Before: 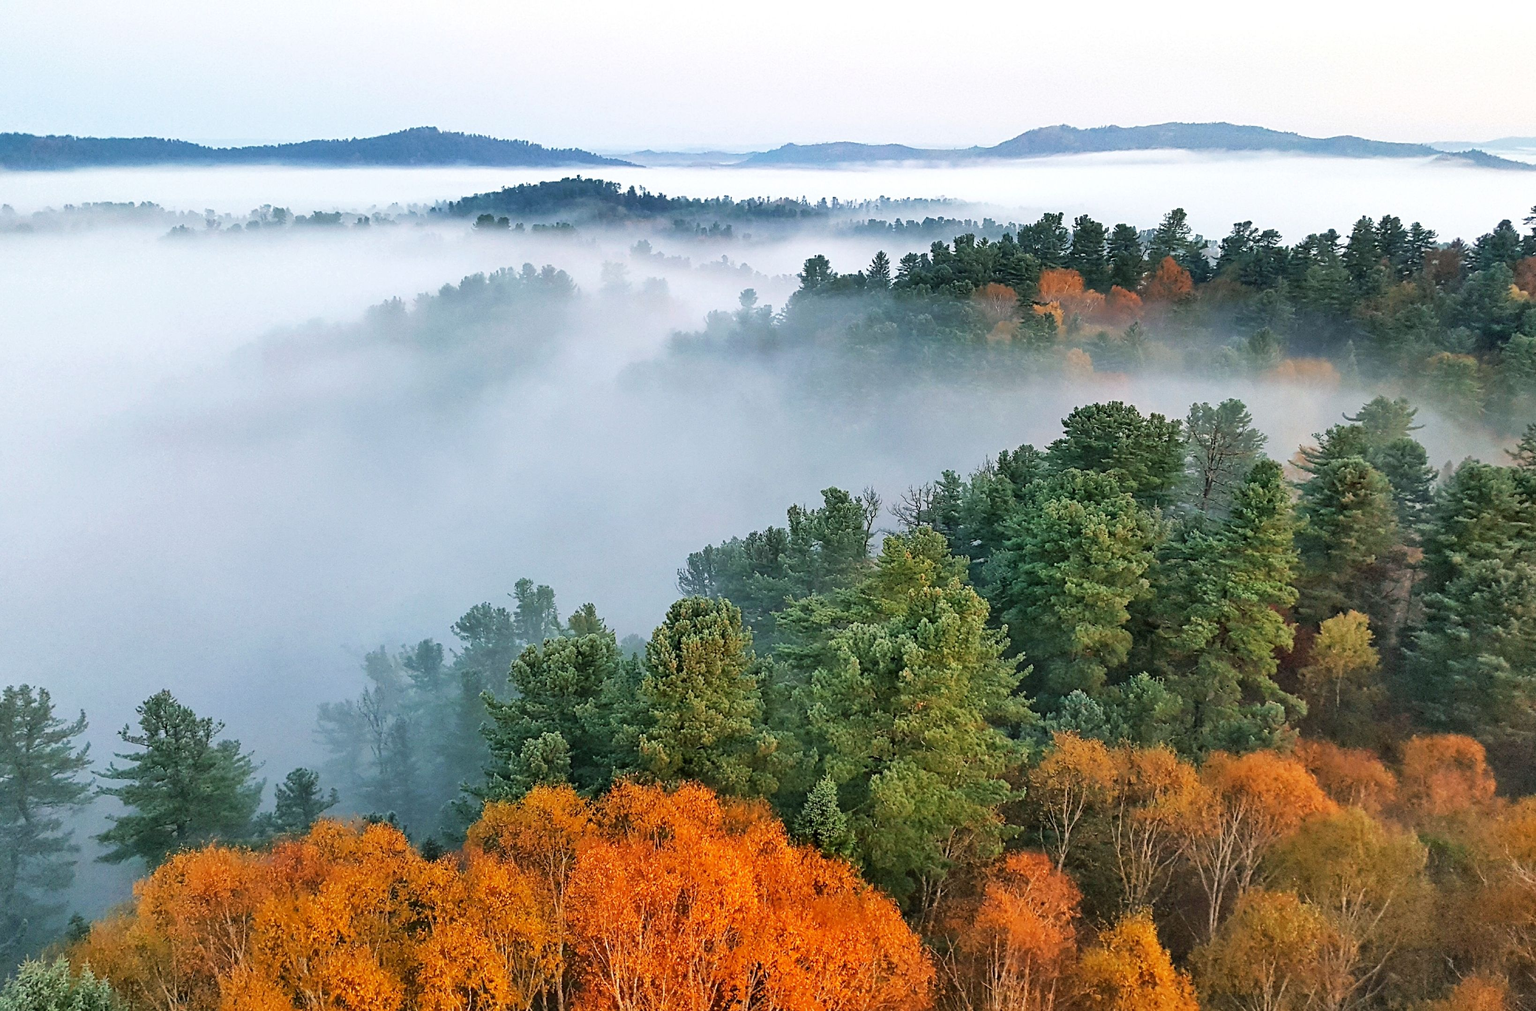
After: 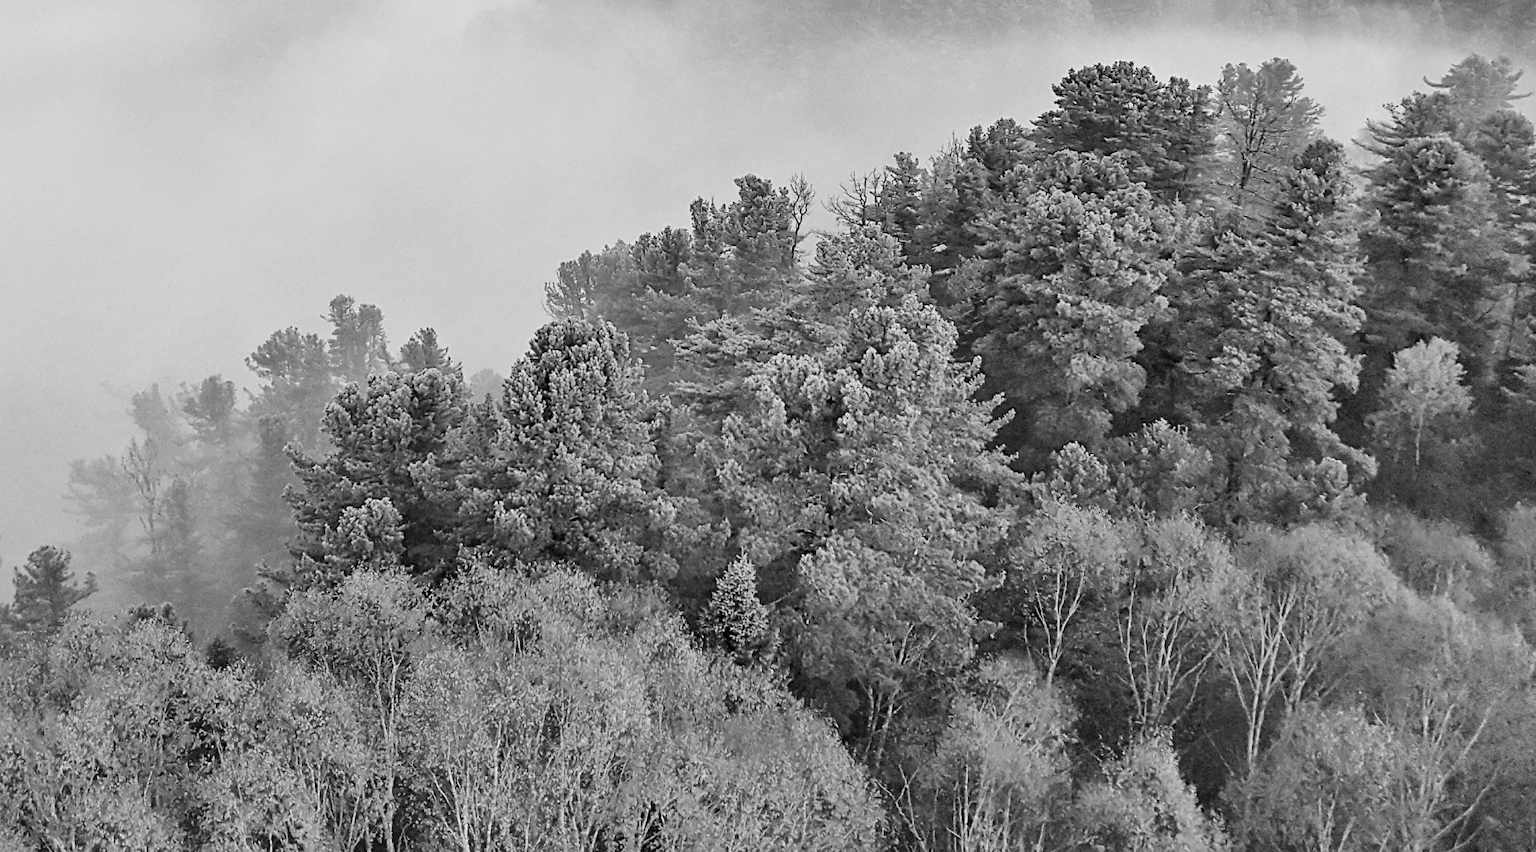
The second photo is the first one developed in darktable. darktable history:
exposure: black level correction 0.001, exposure 0.191 EV, compensate highlight preservation false
white balance: red 0.766, blue 1.537
monochrome: on, module defaults
contrast brightness saturation: contrast 0.2, brightness 0.16, saturation 0.22
crop and rotate: left 17.299%, top 35.115%, right 7.015%, bottom 1.024%
shadows and highlights: shadows -20, white point adjustment -2, highlights -35
color calibration: illuminant Planckian (black body), adaptation linear Bradford (ICC v4), x 0.361, y 0.366, temperature 4511.61 K, saturation algorithm version 1 (2020)
